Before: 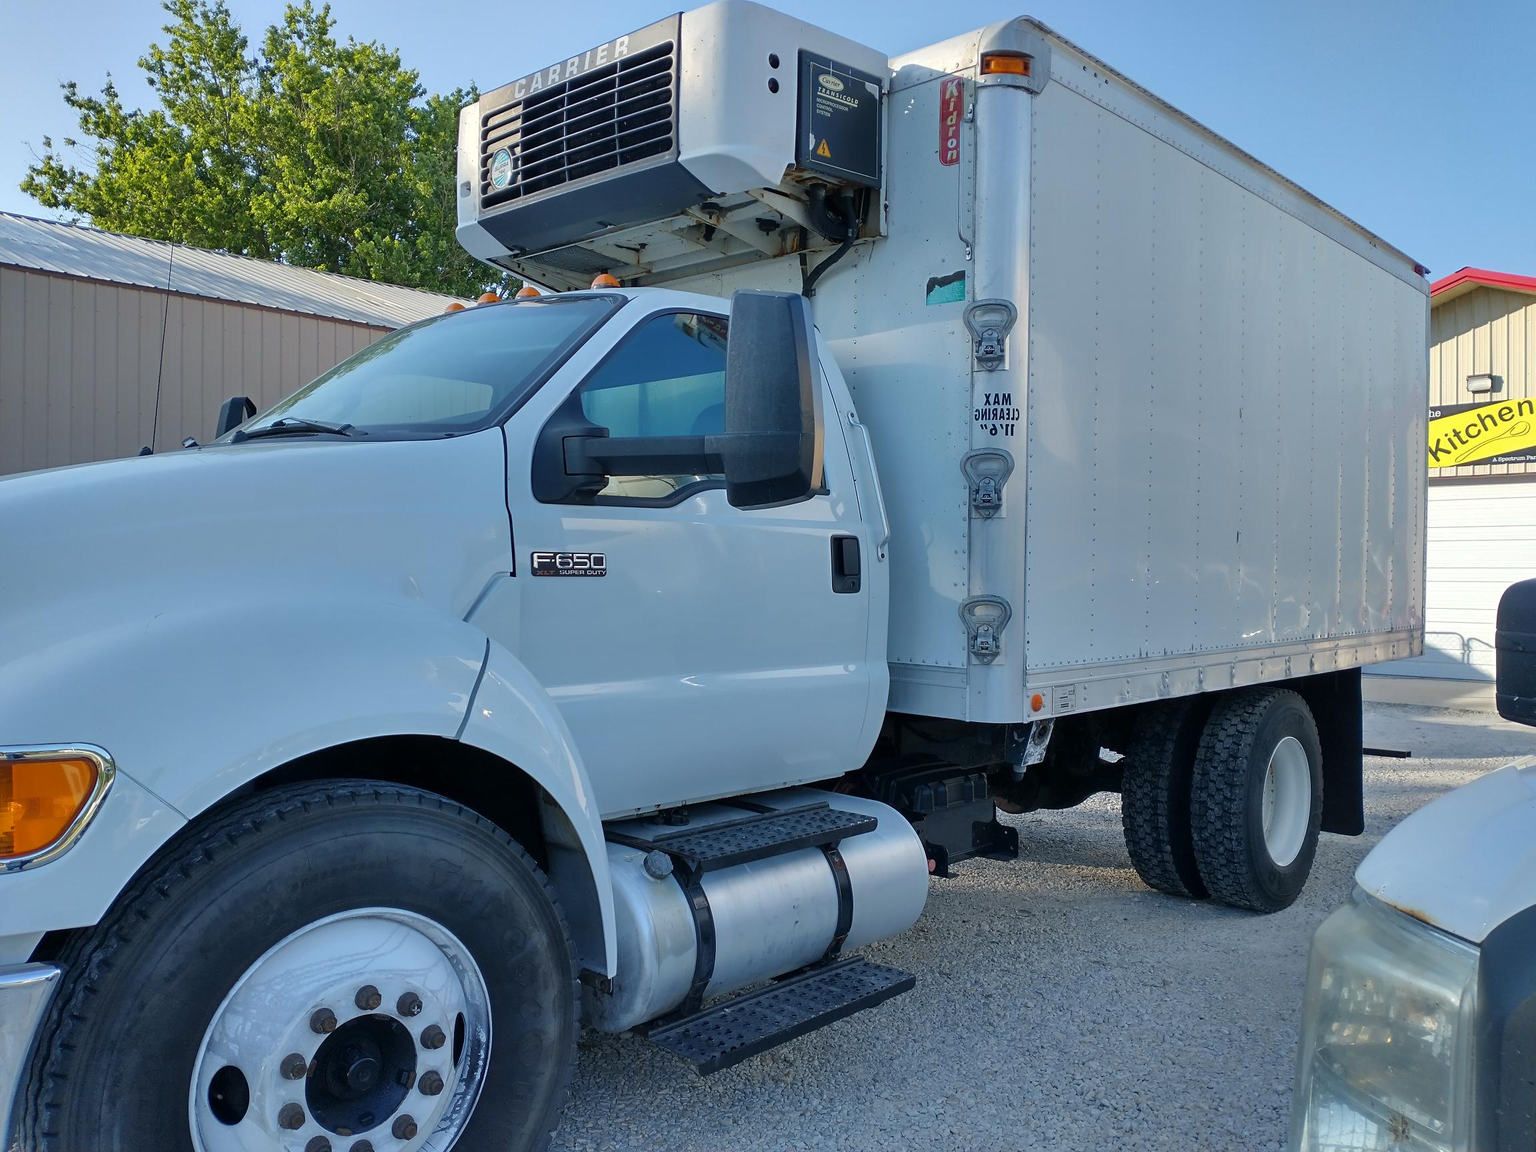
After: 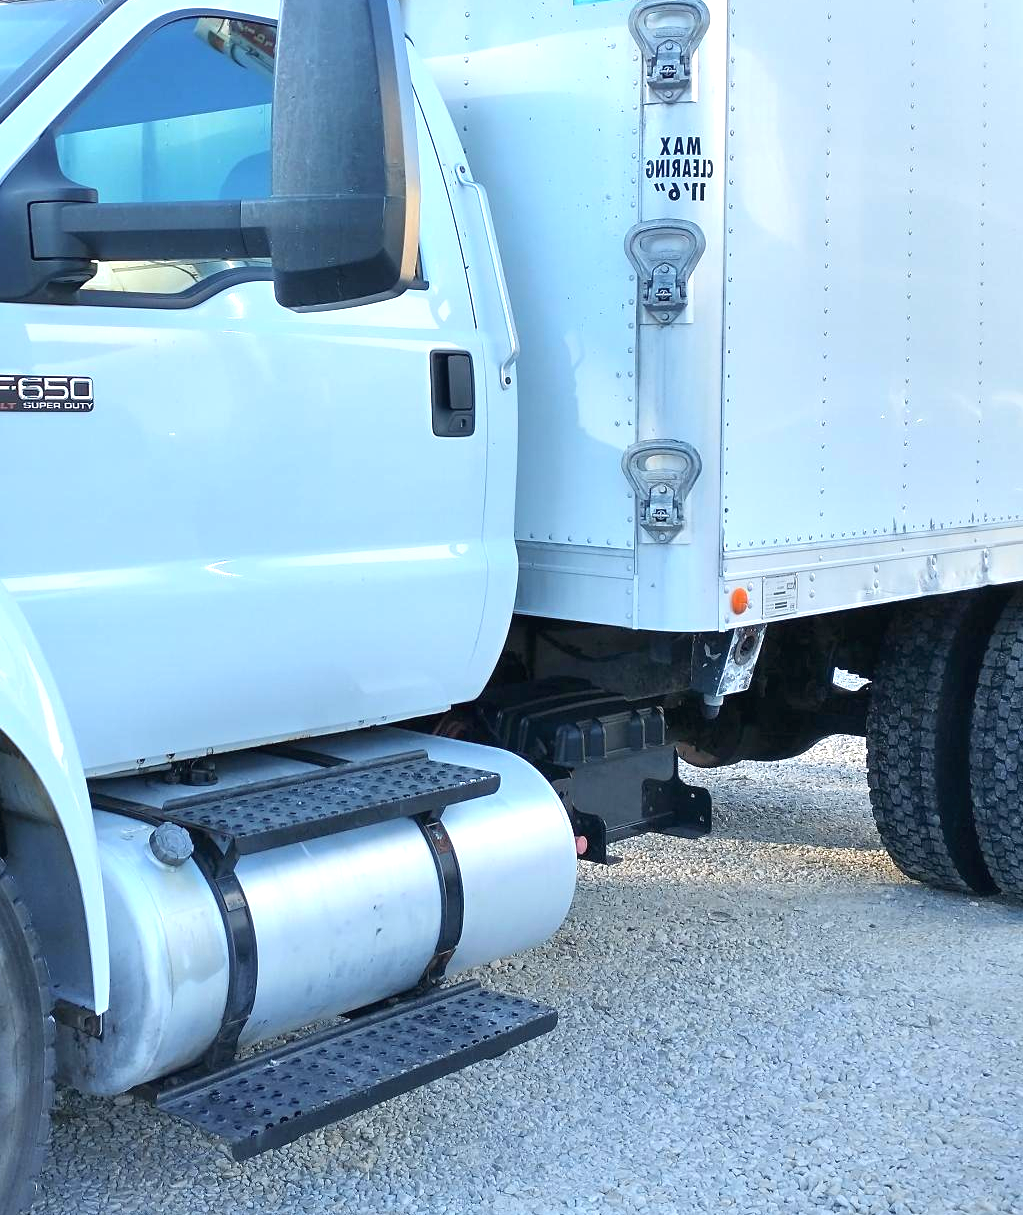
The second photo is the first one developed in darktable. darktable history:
contrast brightness saturation: contrast 0.05, brightness 0.06, saturation 0.01
exposure: black level correction 0, exposure 1.3 EV, compensate exposure bias true, compensate highlight preservation false
crop: left 35.432%, top 26.233%, right 20.145%, bottom 3.432%
